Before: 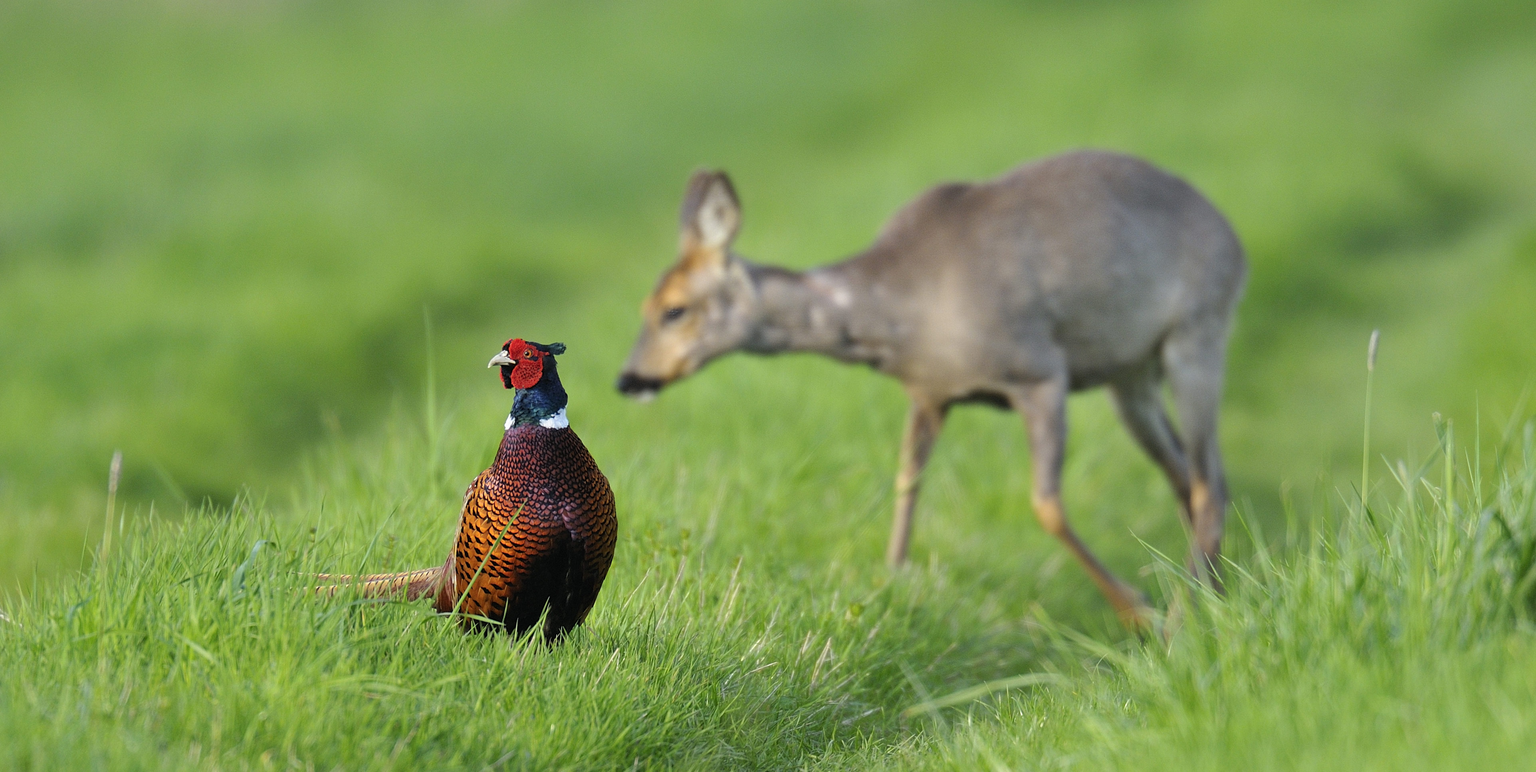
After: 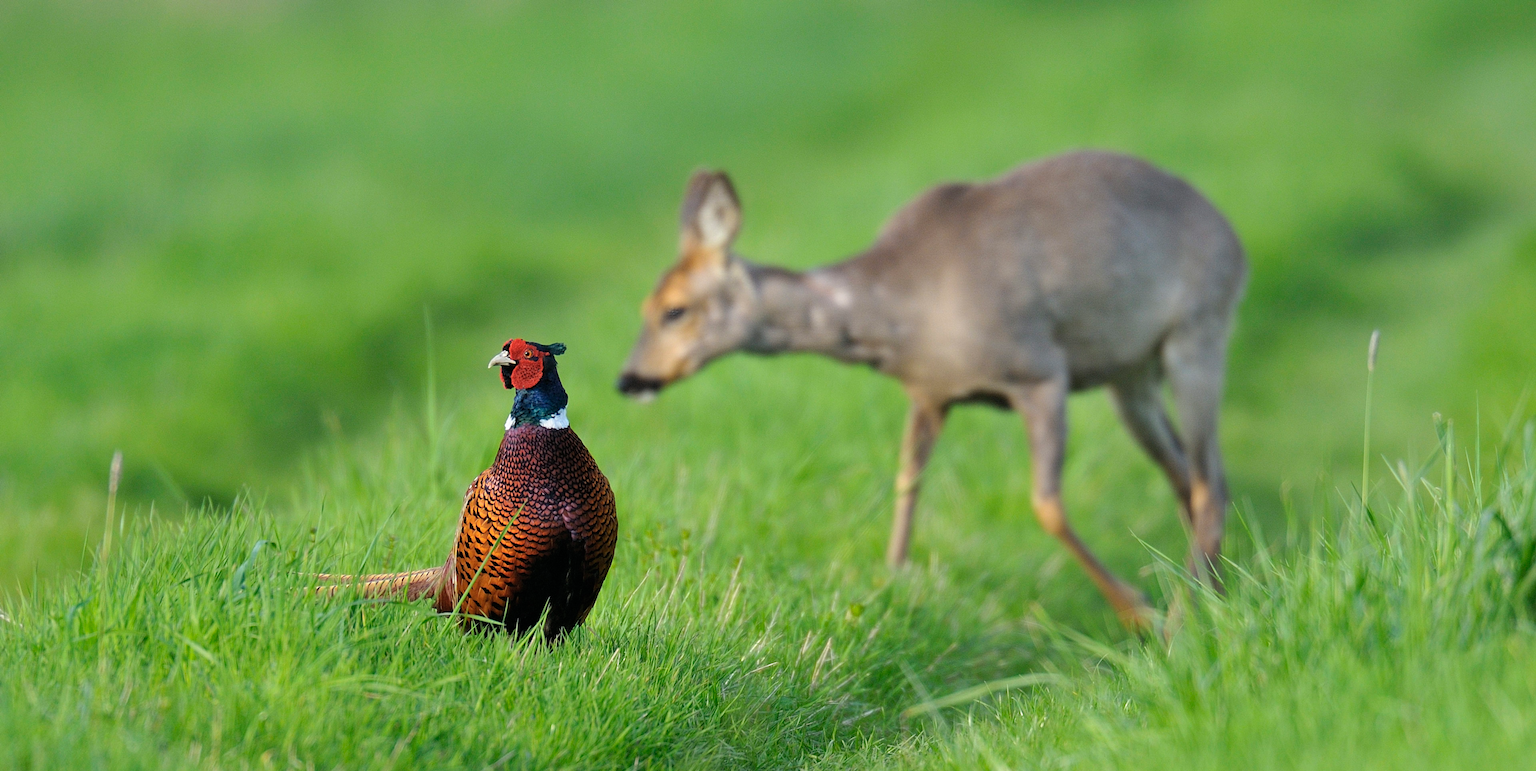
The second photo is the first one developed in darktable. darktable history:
color zones: curves: ch1 [(0.077, 0.436) (0.25, 0.5) (0.75, 0.5)]
